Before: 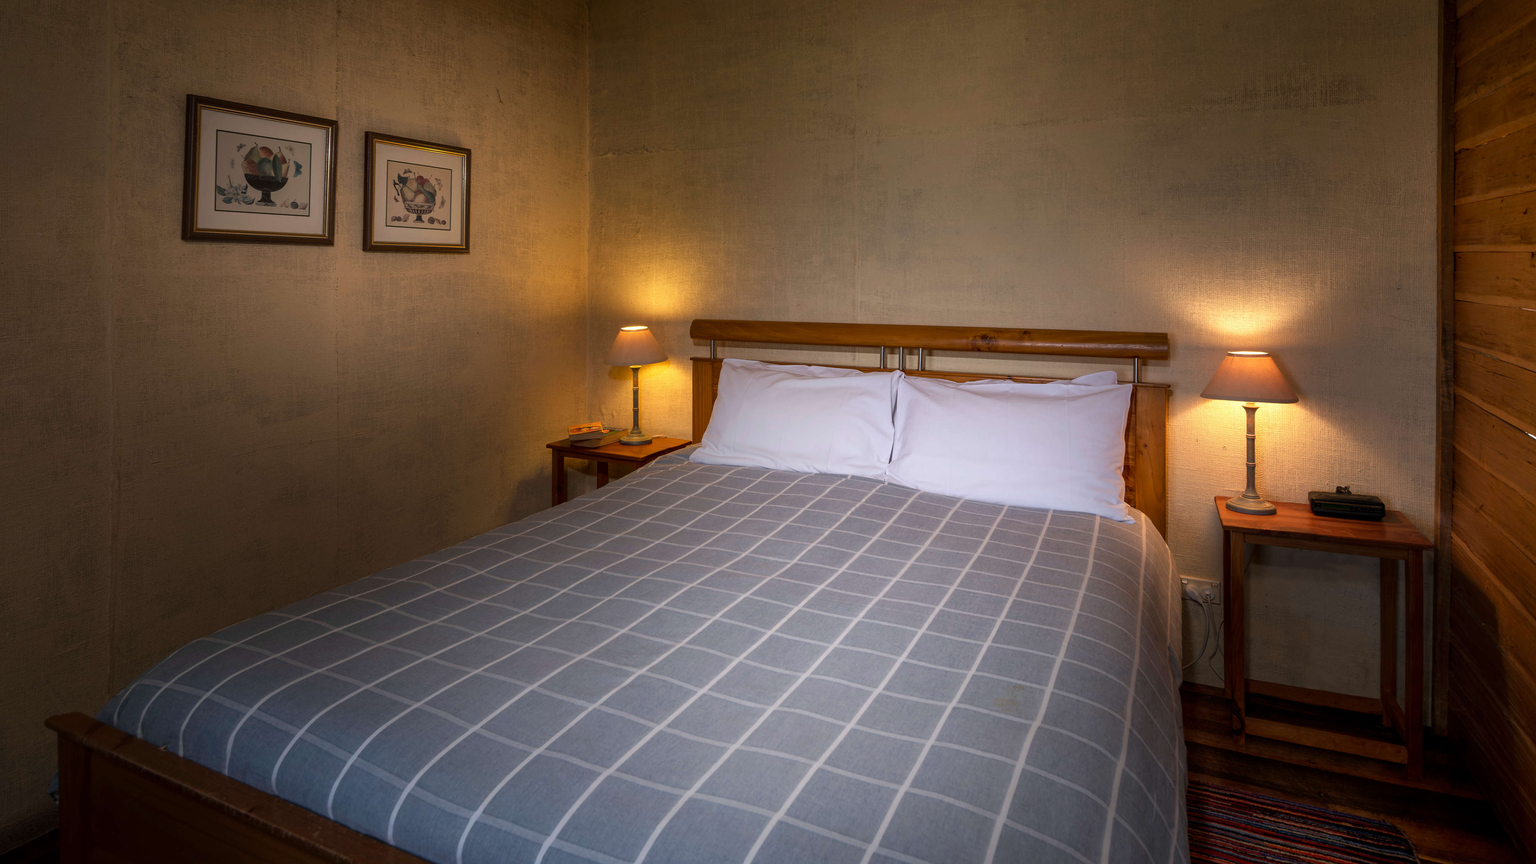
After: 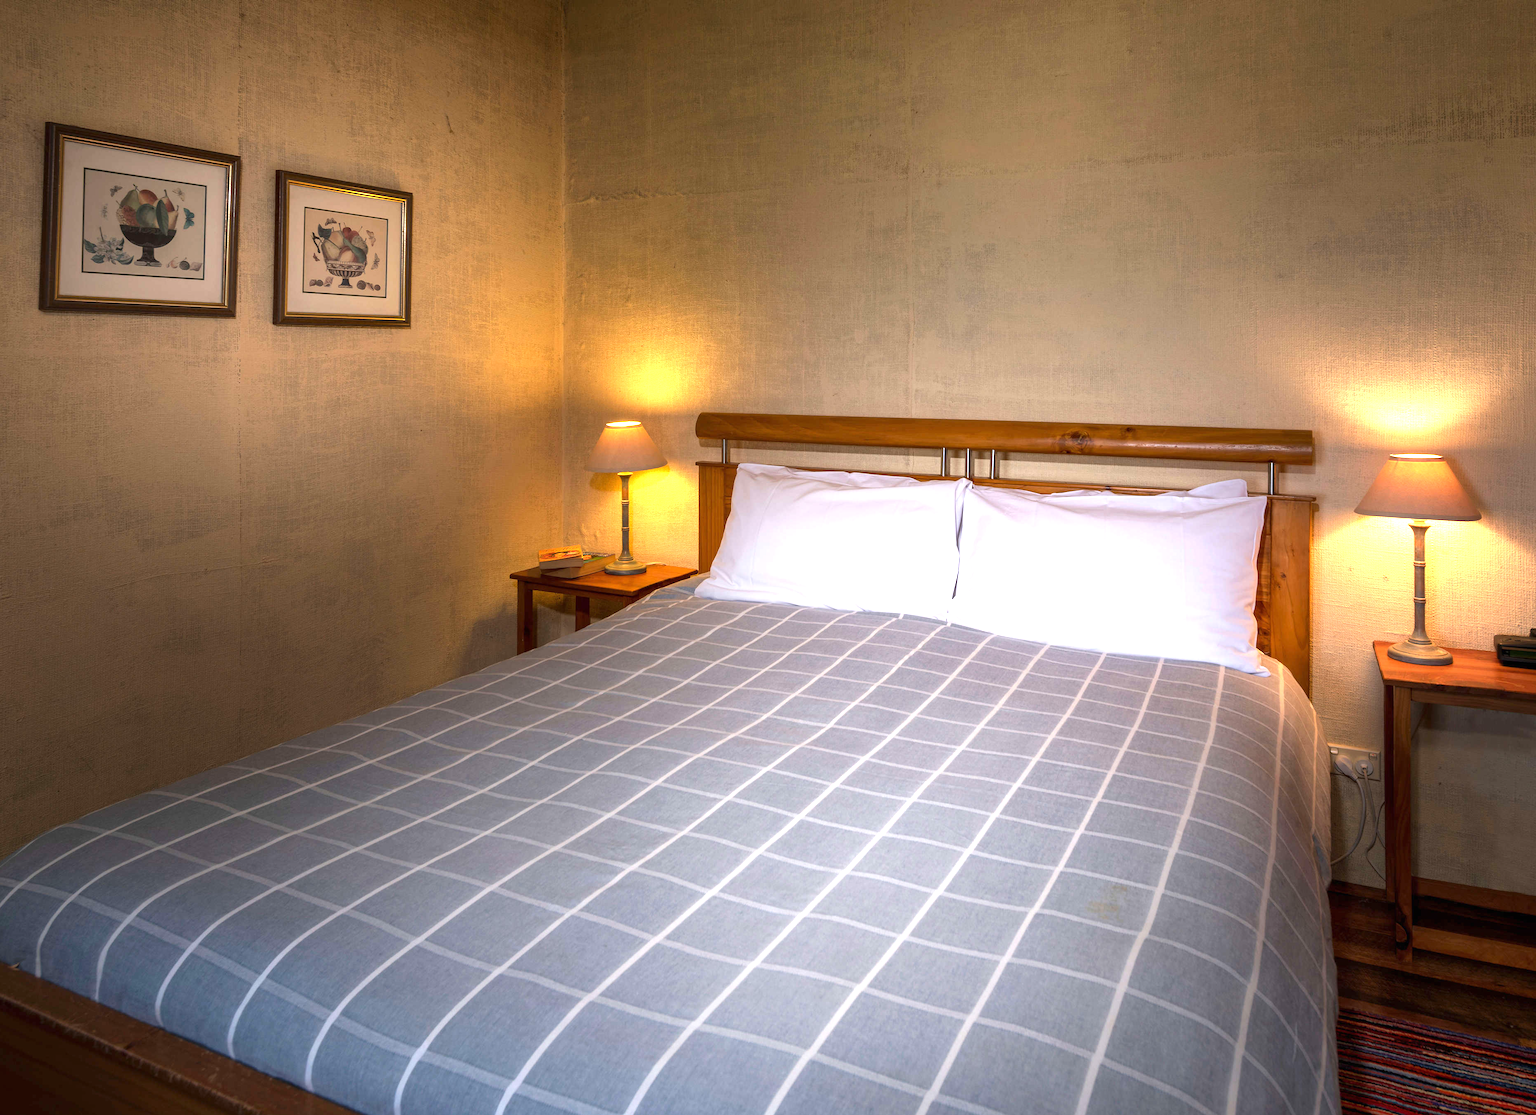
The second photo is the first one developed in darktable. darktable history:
crop: left 9.88%, right 12.664%
exposure: black level correction 0, exposure 1.1 EV, compensate exposure bias true, compensate highlight preservation false
